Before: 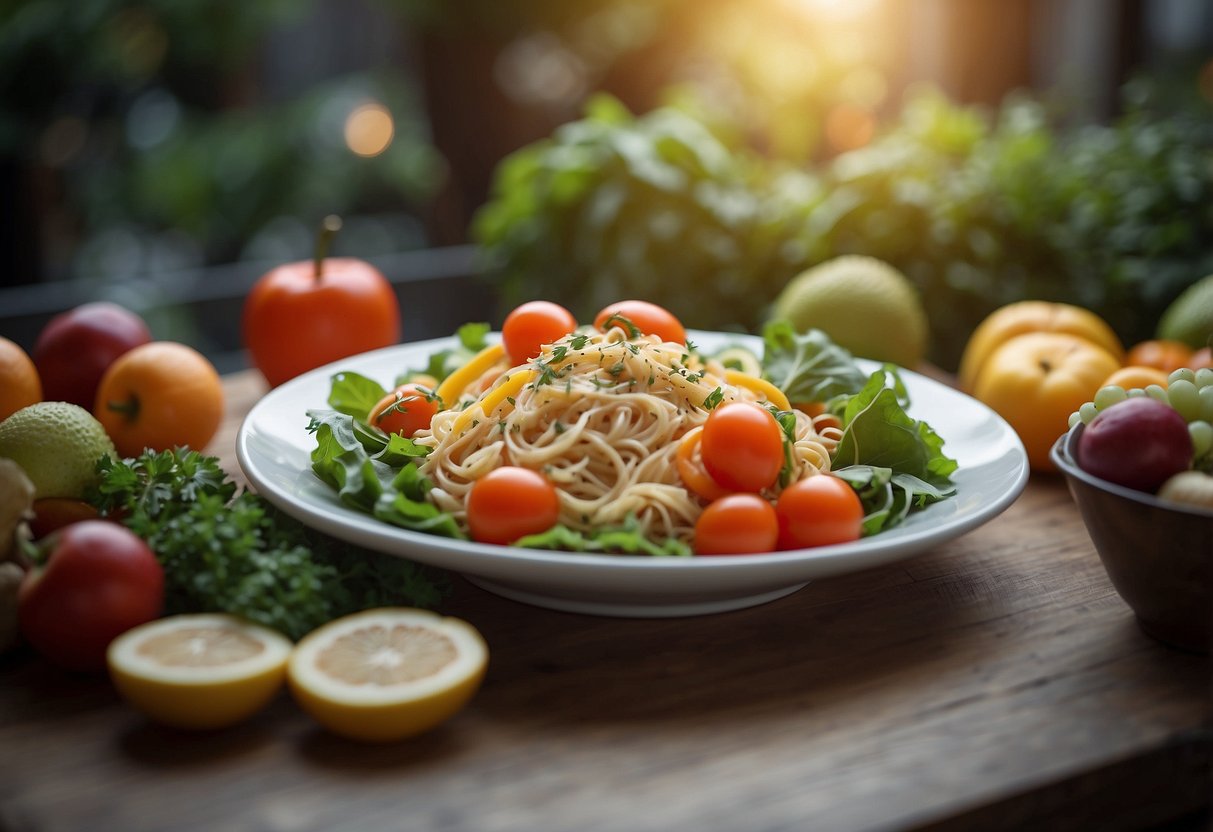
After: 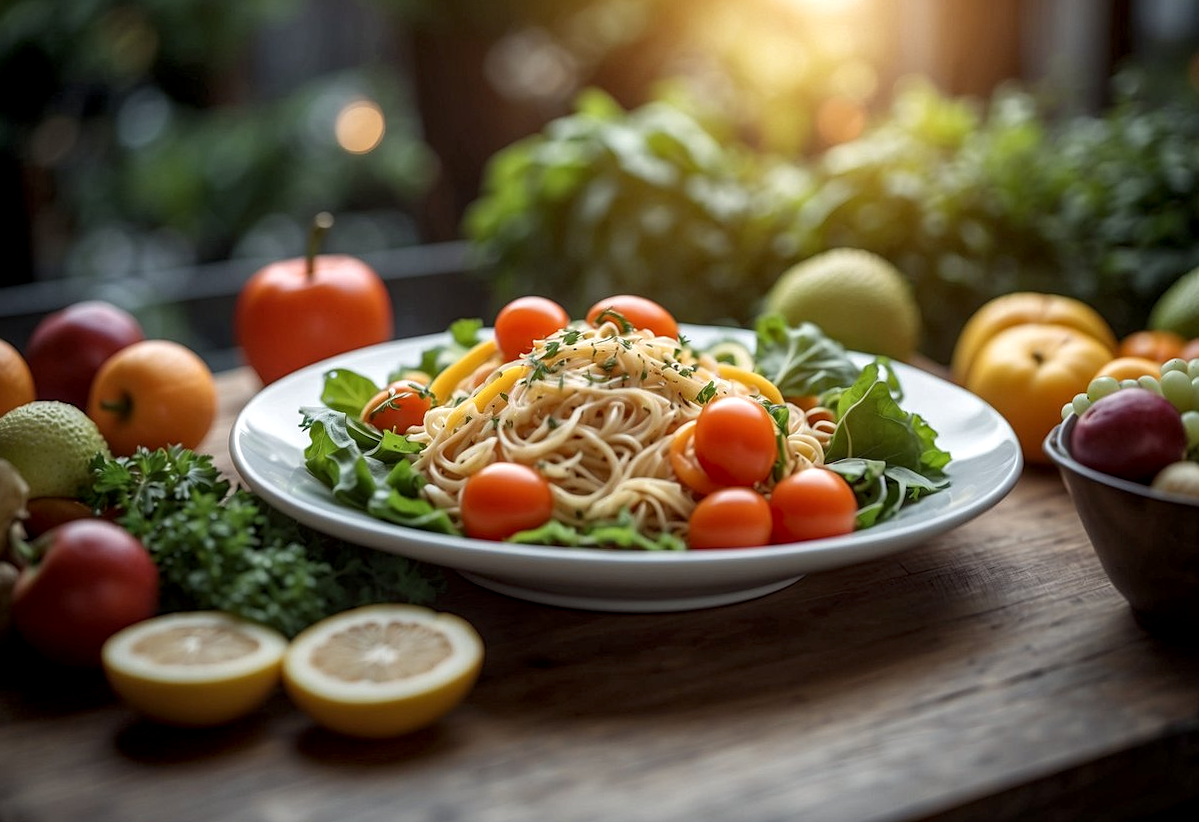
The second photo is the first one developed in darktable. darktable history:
sharpen: amount 0.2
rotate and perspective: rotation -0.45°, automatic cropping original format, crop left 0.008, crop right 0.992, crop top 0.012, crop bottom 0.988
local contrast: highlights 61%, detail 143%, midtone range 0.428
